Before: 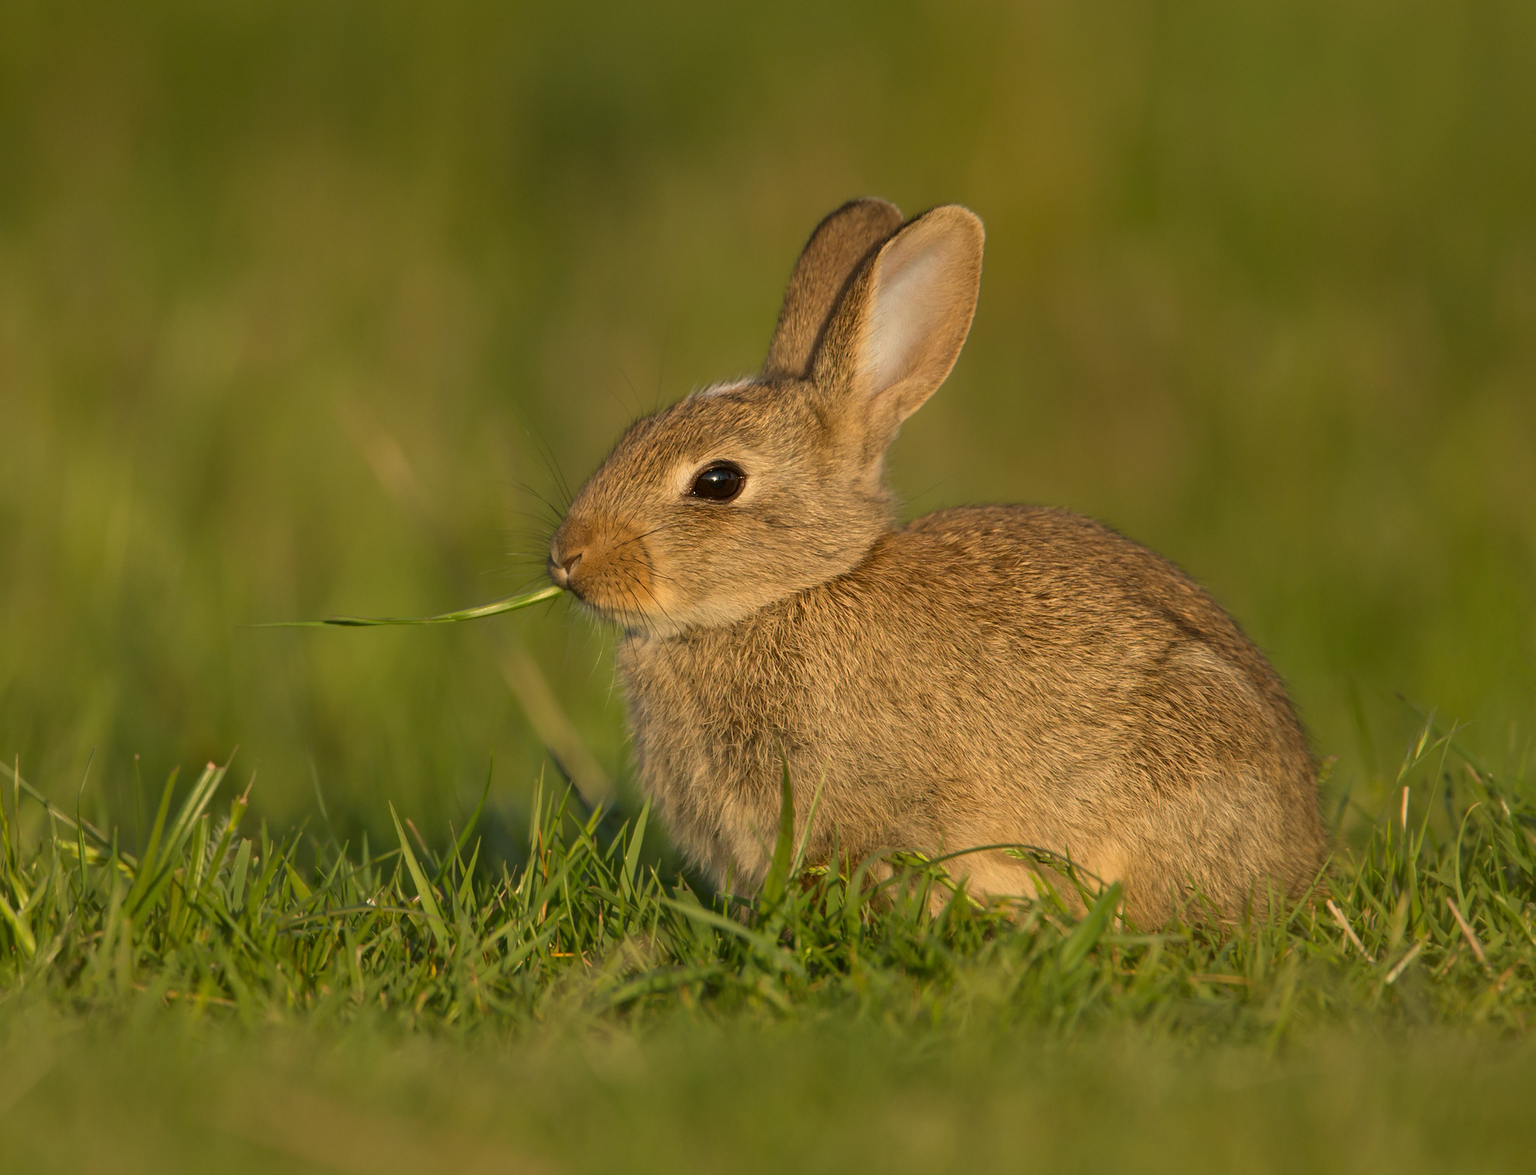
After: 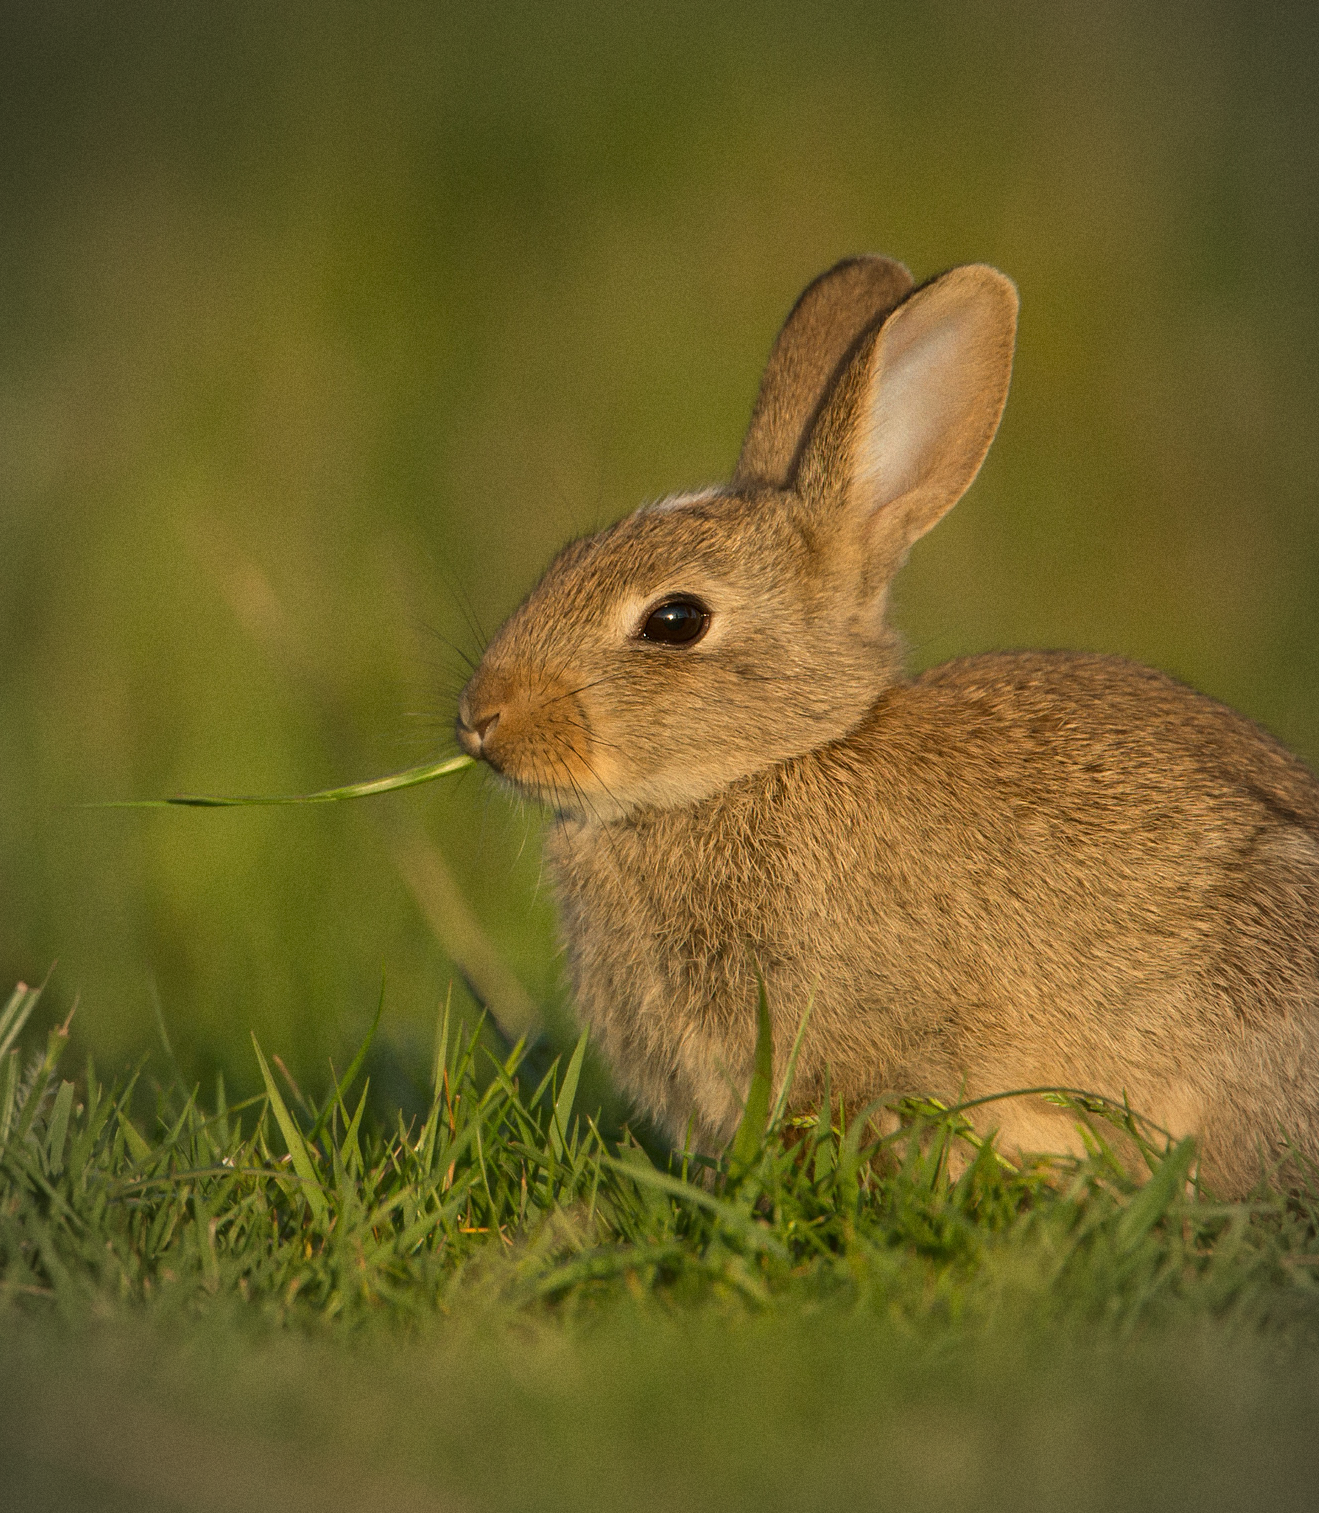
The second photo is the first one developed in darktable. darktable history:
crop and rotate: left 12.673%, right 20.66%
grain: on, module defaults
vignetting: fall-off radius 60%, automatic ratio true
